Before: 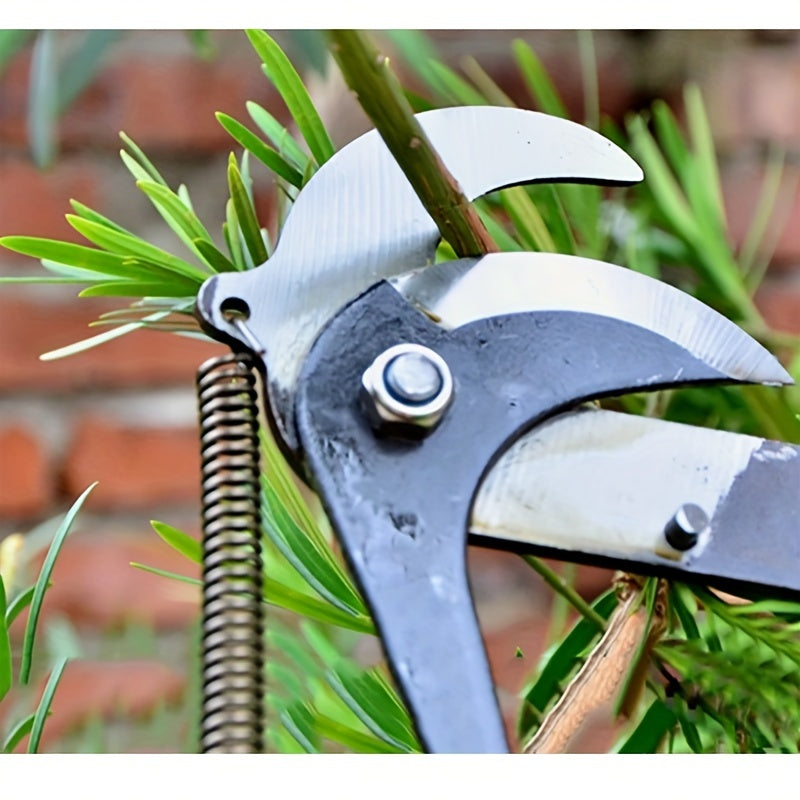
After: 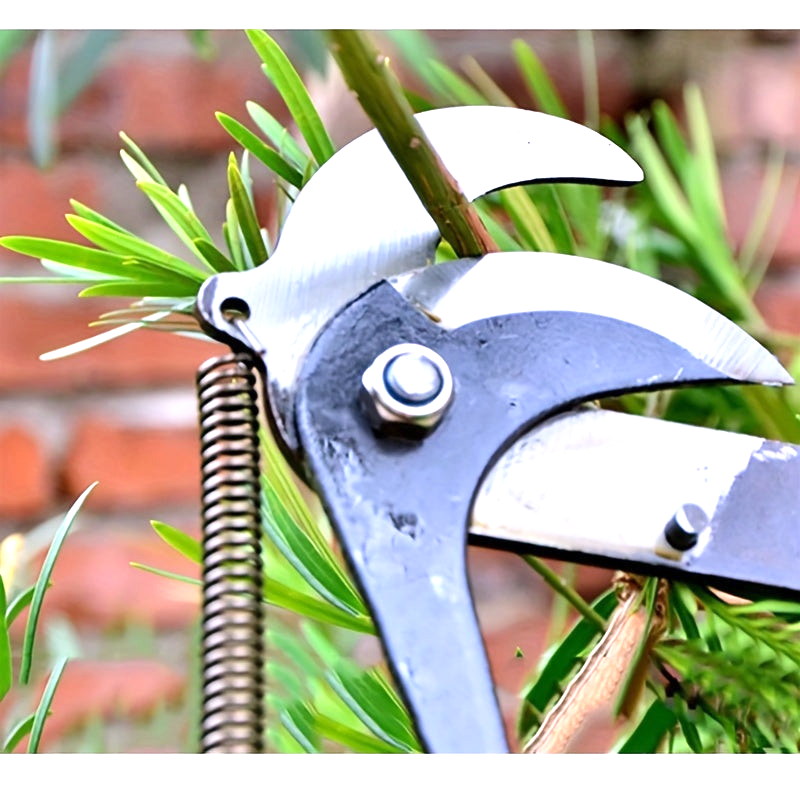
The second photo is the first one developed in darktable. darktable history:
exposure: exposure 0.574 EV, compensate highlight preservation false
white balance: red 1.05, blue 1.072
